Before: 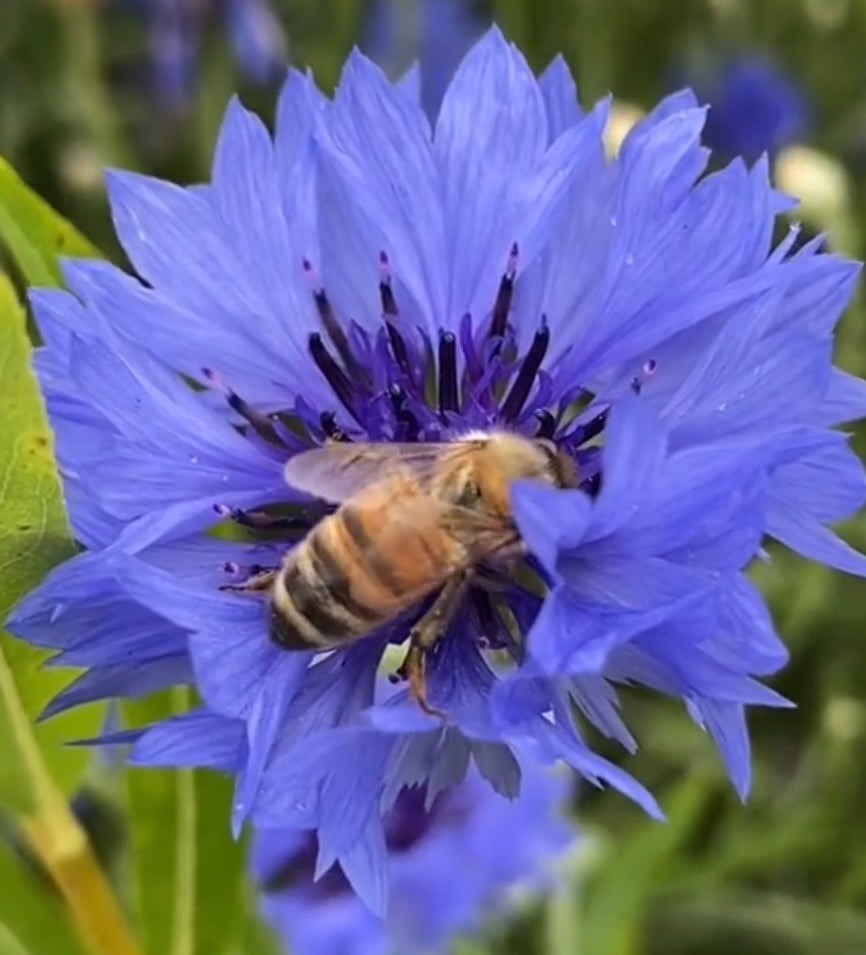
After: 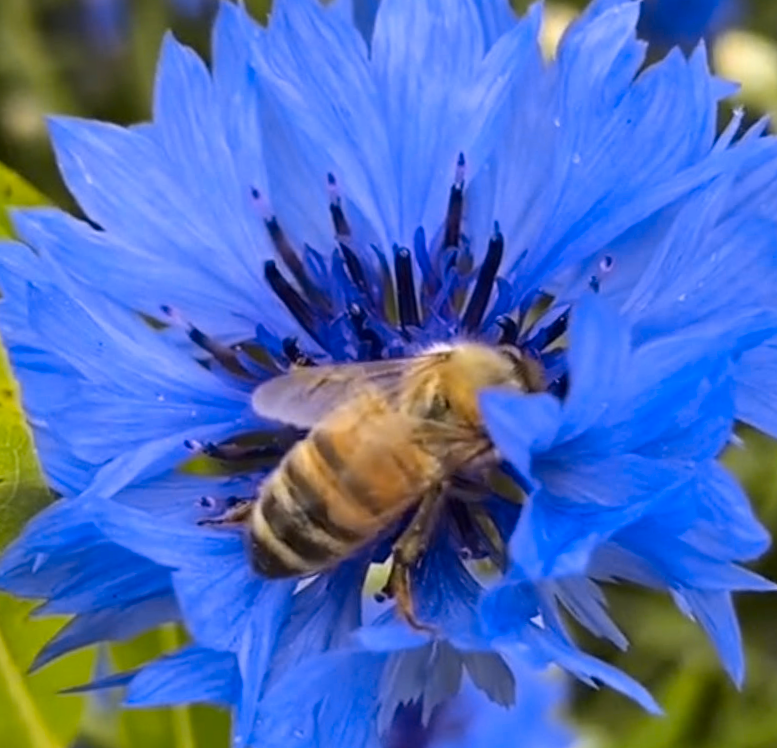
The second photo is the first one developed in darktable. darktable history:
rotate and perspective: rotation -5.2°, automatic cropping off
color contrast: green-magenta contrast 0.85, blue-yellow contrast 1.25, unbound 0
crop: left 7.856%, top 11.836%, right 10.12%, bottom 15.387%
